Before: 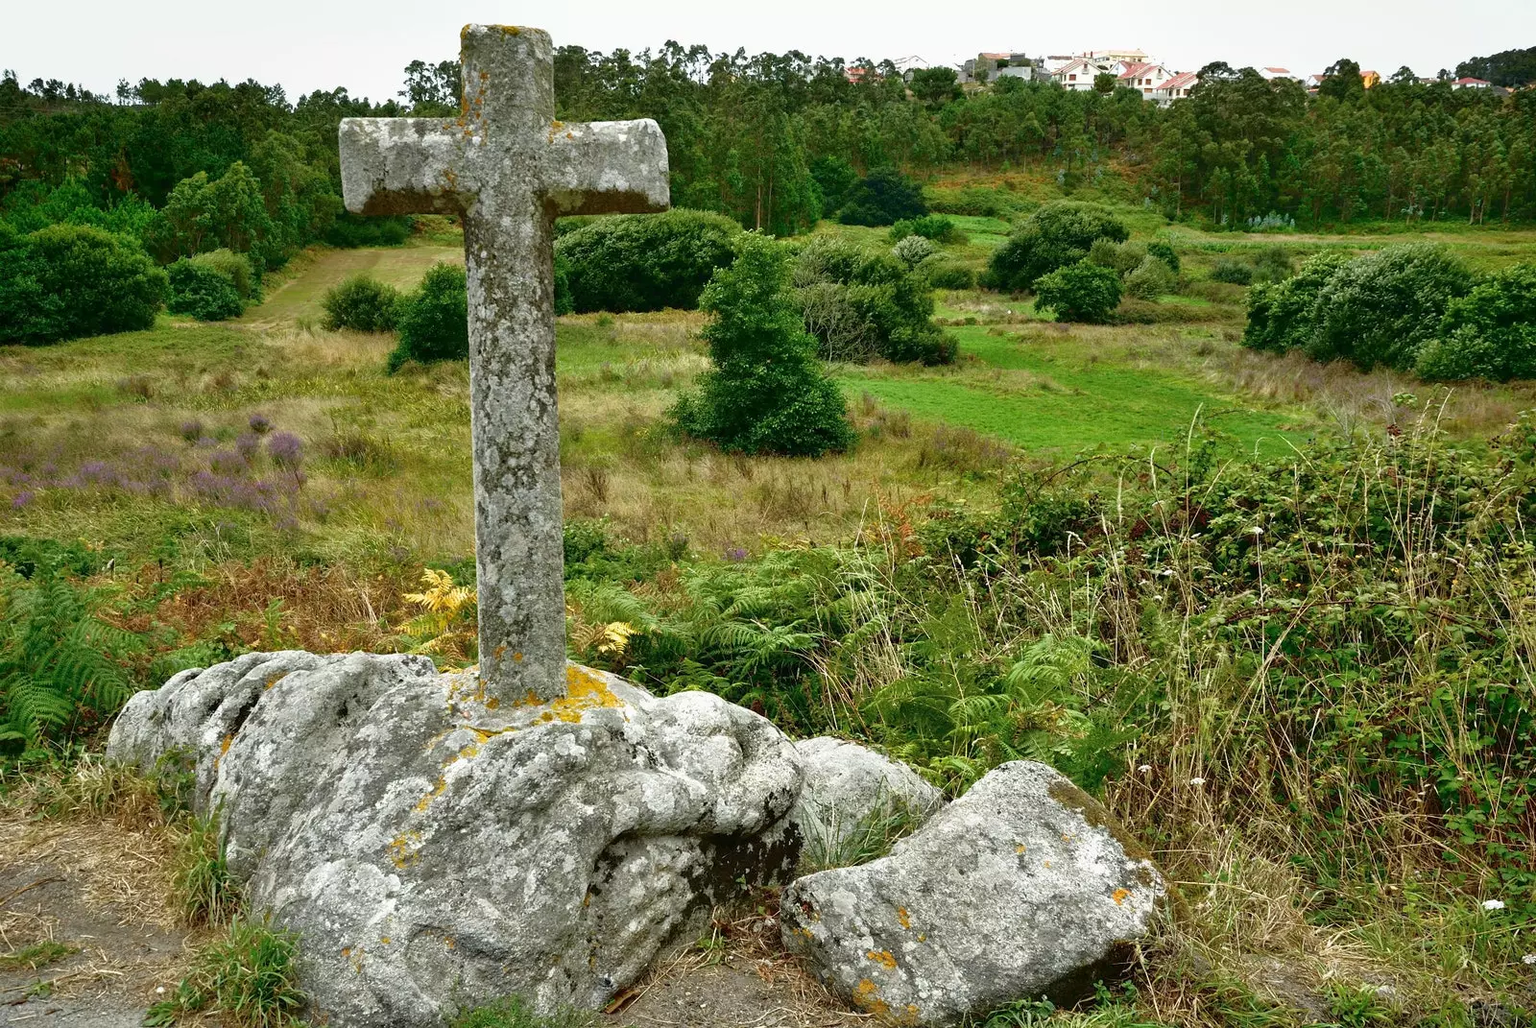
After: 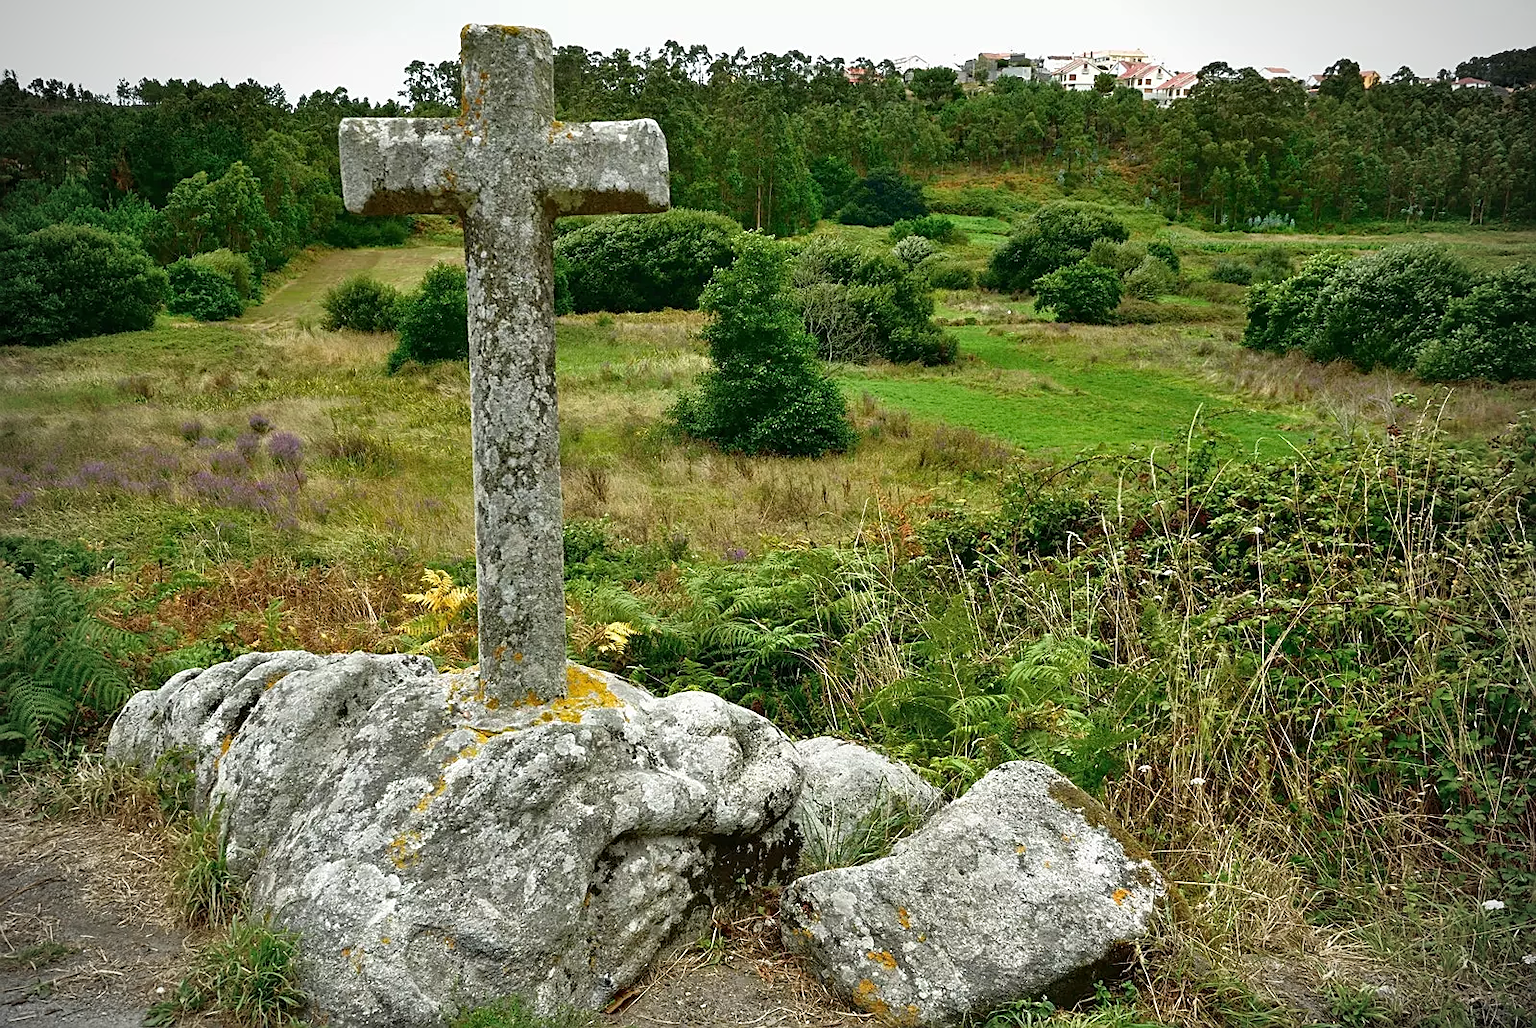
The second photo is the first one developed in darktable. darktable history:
sharpen: on, module defaults
vignetting: saturation -0.639
